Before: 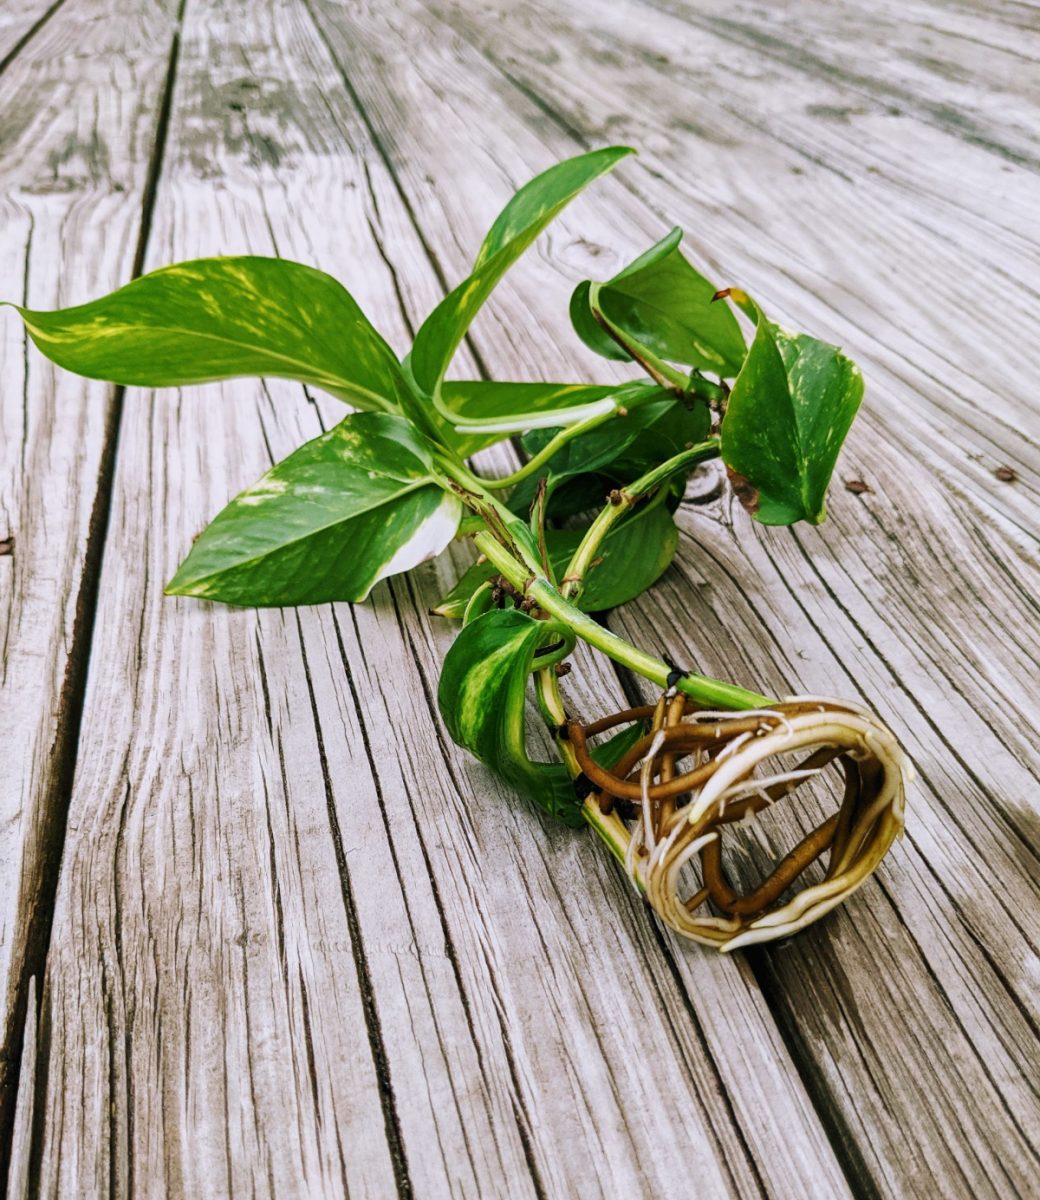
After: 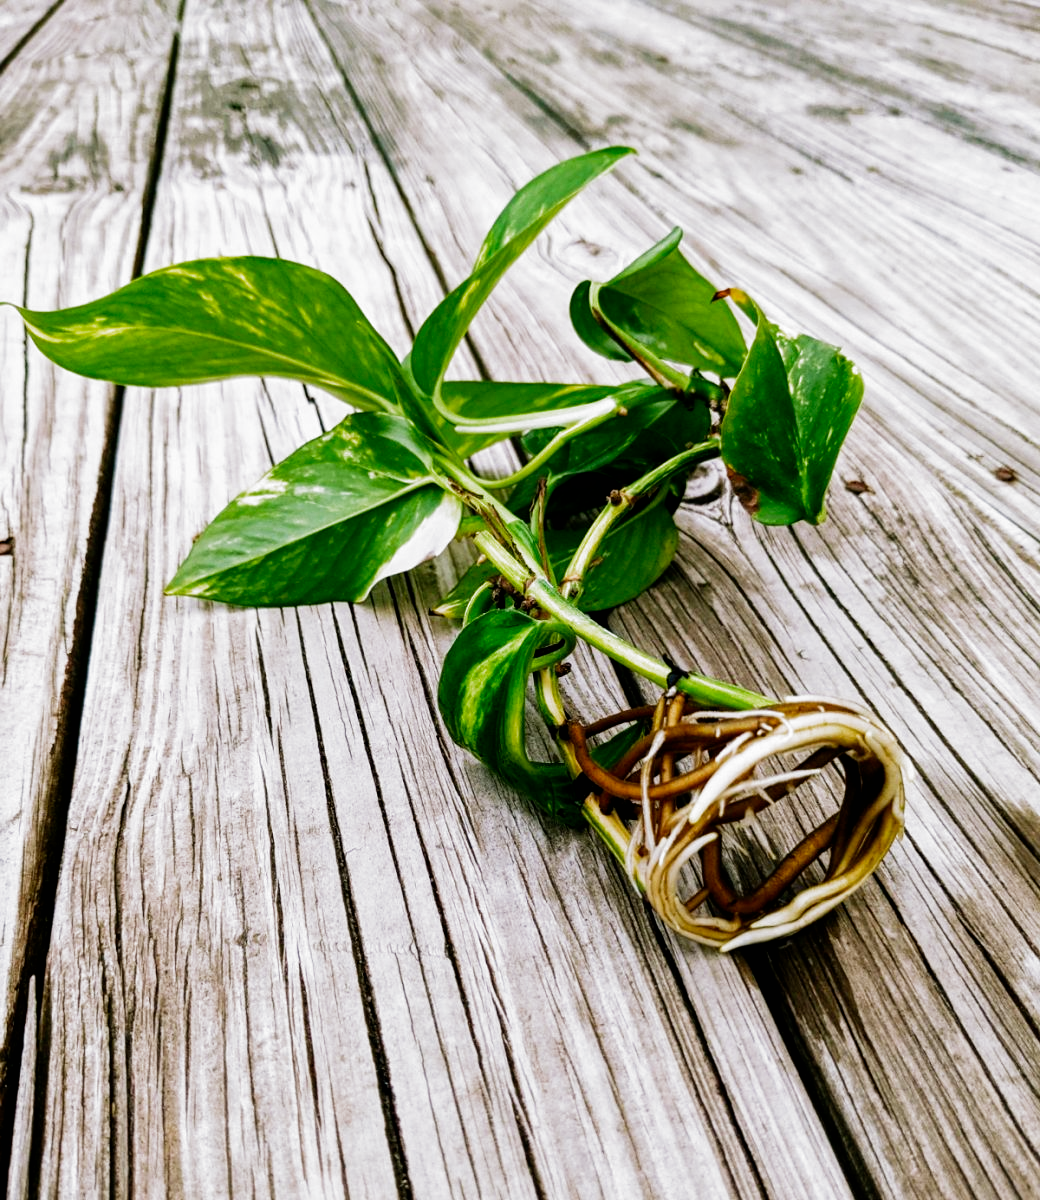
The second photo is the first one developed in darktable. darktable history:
filmic rgb: black relative exposure -8.2 EV, white relative exposure 2.2 EV, threshold 3 EV, hardness 7.11, latitude 75%, contrast 1.325, highlights saturation mix -2%, shadows ↔ highlights balance 30%, preserve chrominance no, color science v5 (2021), contrast in shadows safe, contrast in highlights safe, enable highlight reconstruction true
tone equalizer: on, module defaults
